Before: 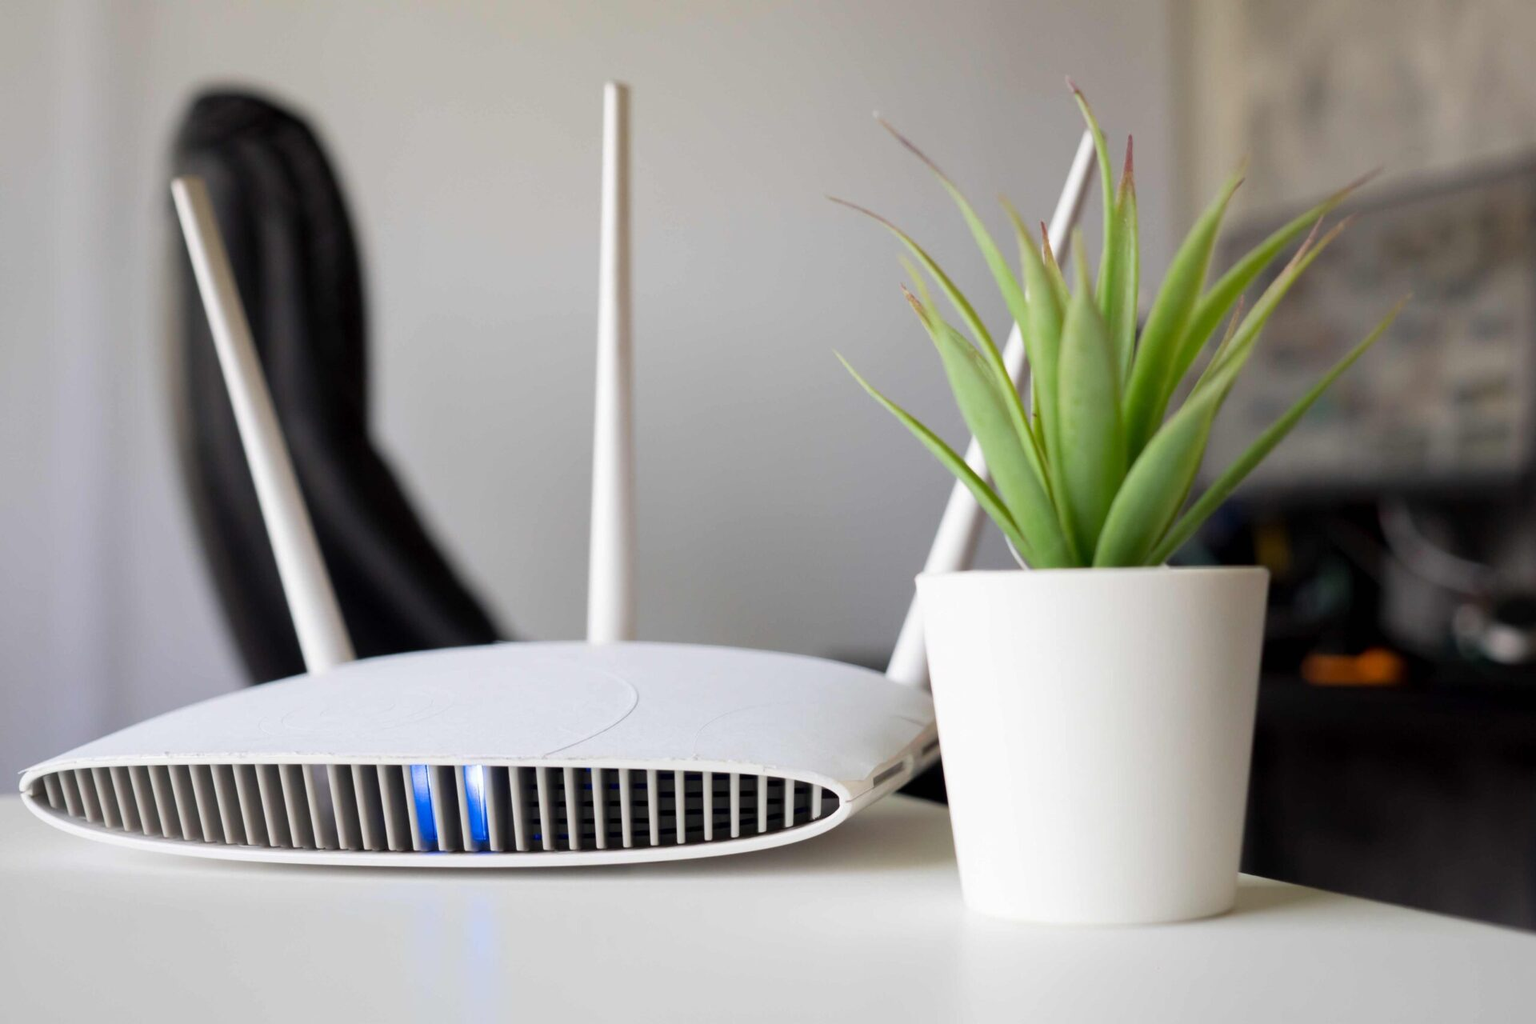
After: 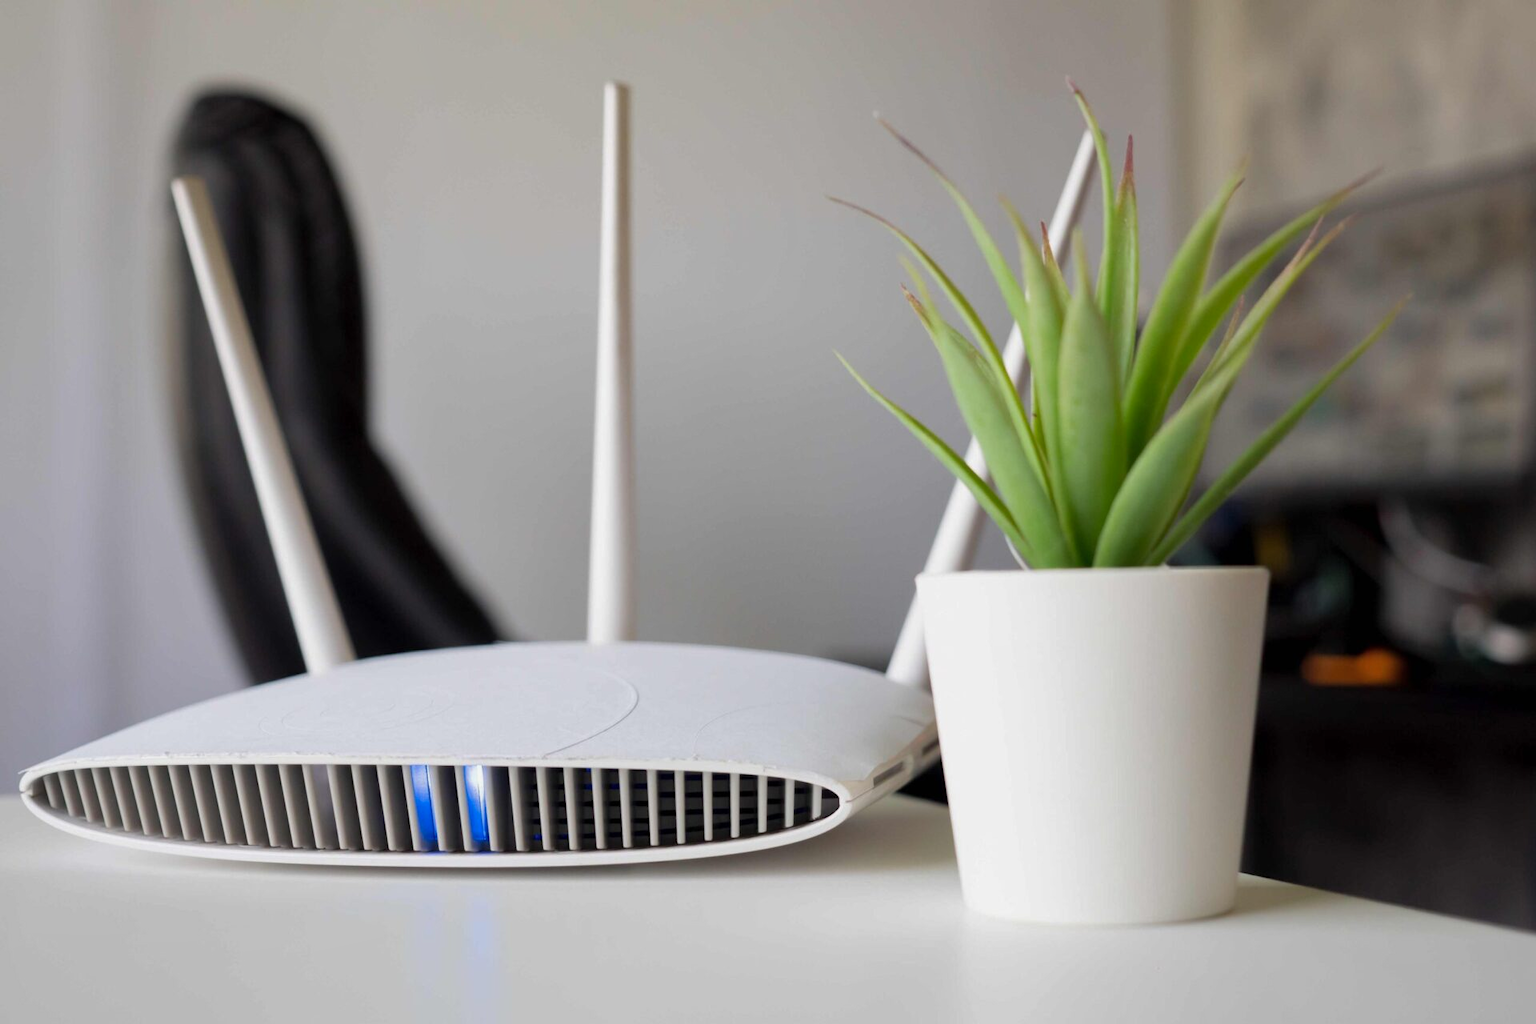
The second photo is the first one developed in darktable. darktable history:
shadows and highlights: shadows 25.15, white point adjustment -2.93, highlights -29.92
